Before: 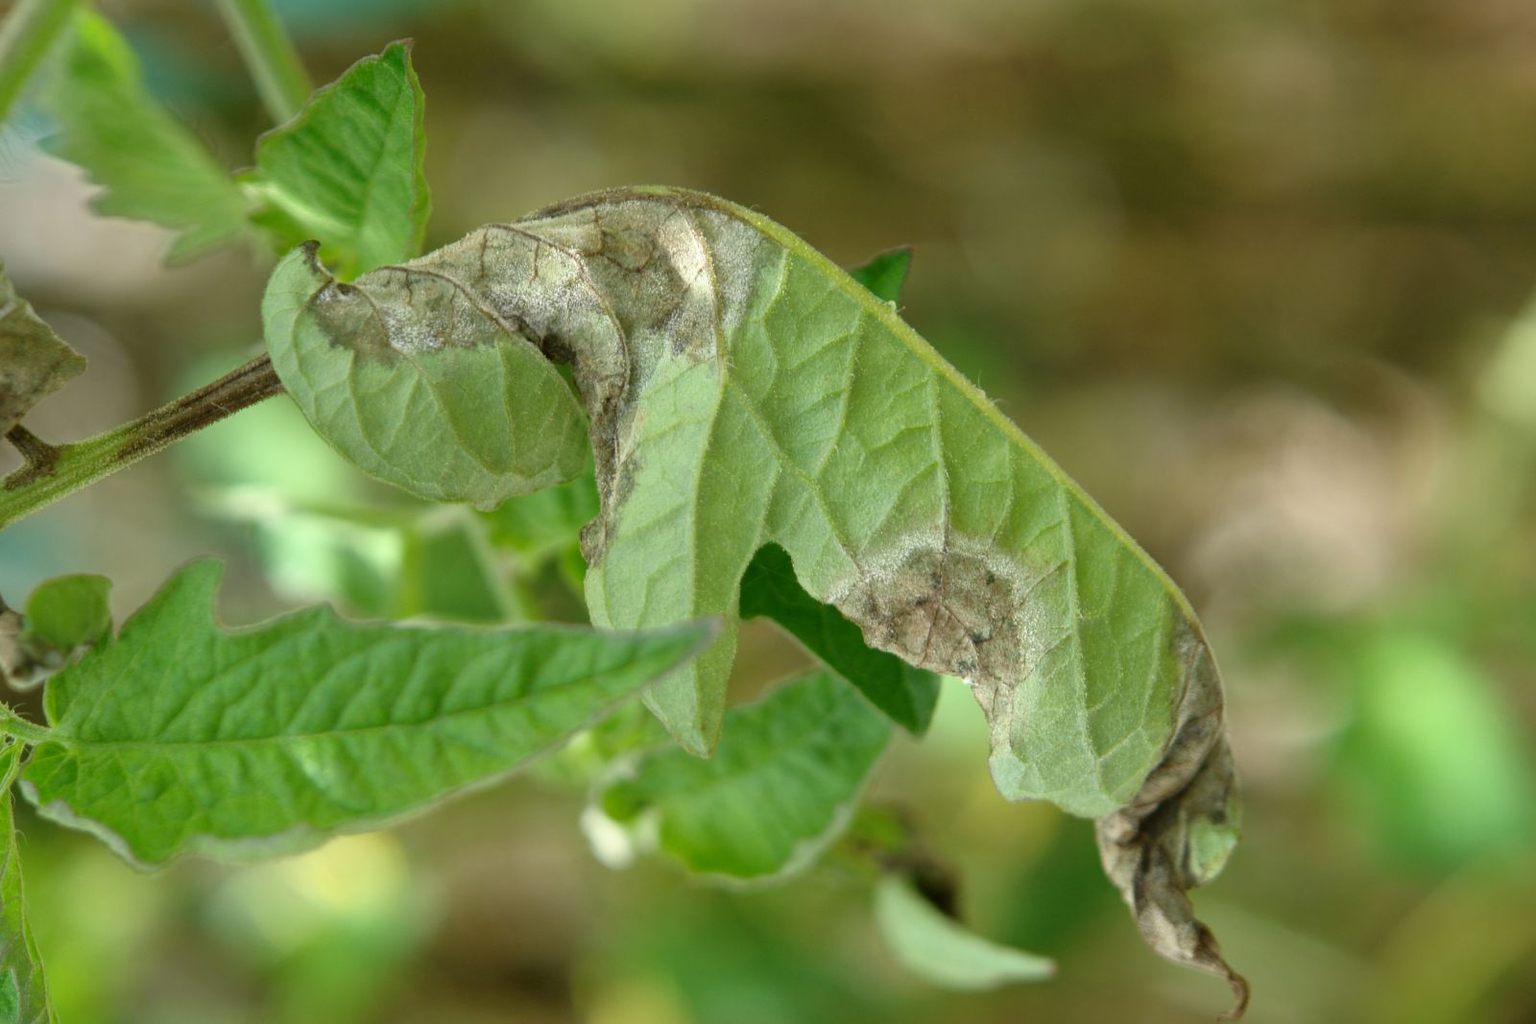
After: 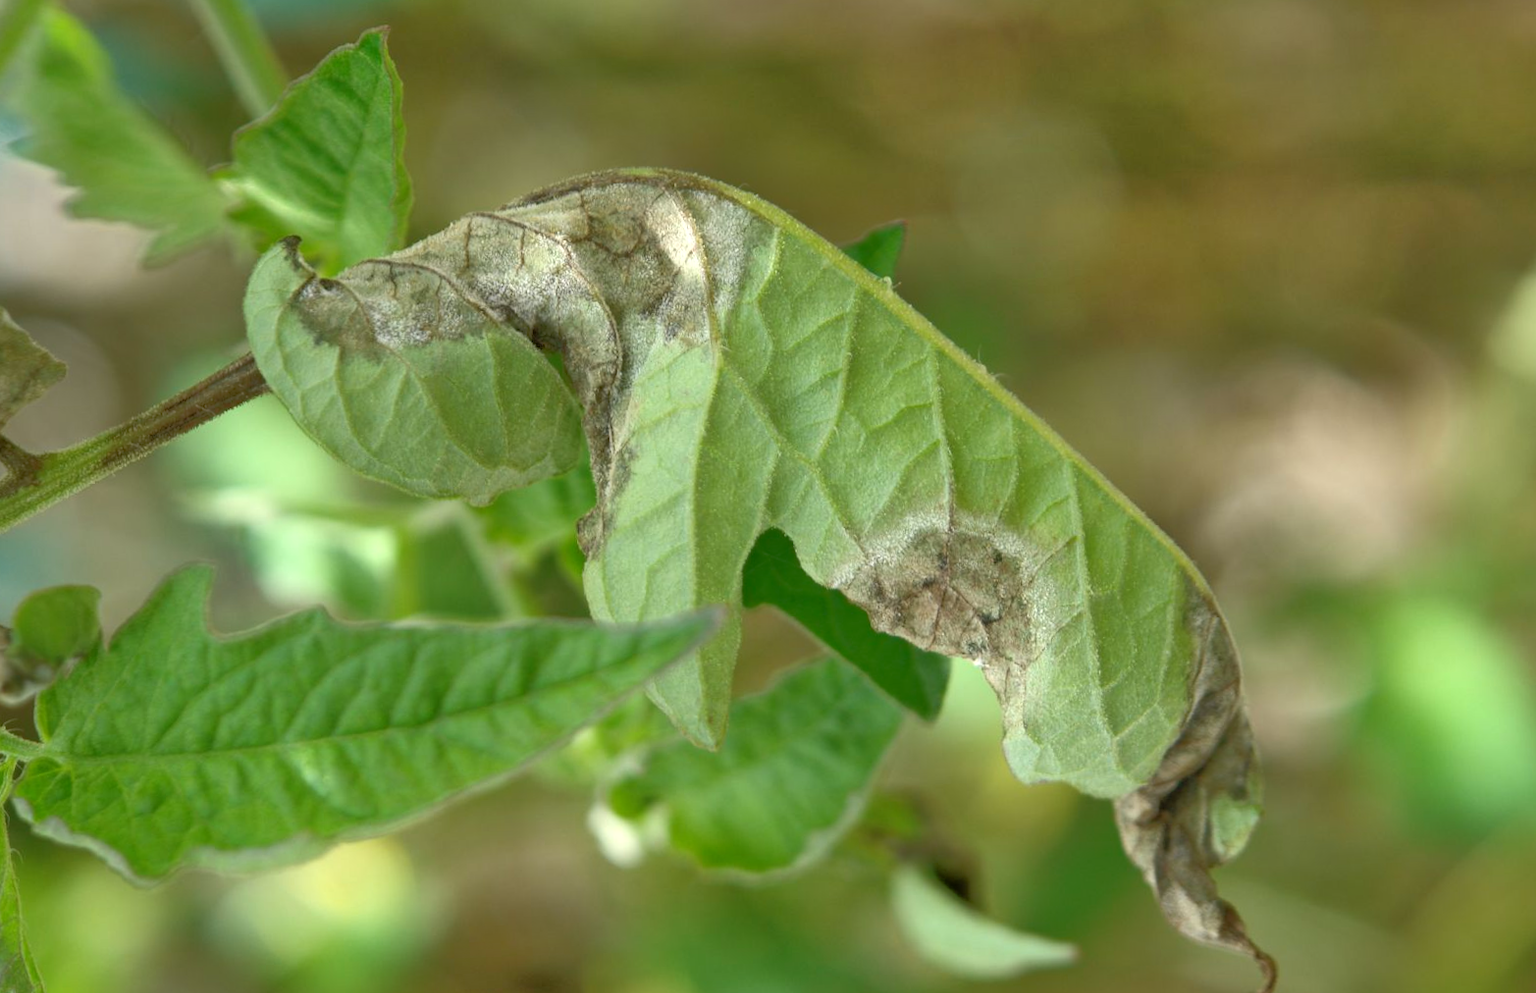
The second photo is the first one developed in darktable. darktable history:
rotate and perspective: rotation -2°, crop left 0.022, crop right 0.978, crop top 0.049, crop bottom 0.951
shadows and highlights: shadows 37.27, highlights -28.18, soften with gaussian
tone equalizer: -8 EV -0.528 EV, -7 EV -0.319 EV, -6 EV -0.083 EV, -5 EV 0.413 EV, -4 EV 0.985 EV, -3 EV 0.791 EV, -2 EV -0.01 EV, -1 EV 0.14 EV, +0 EV -0.012 EV, smoothing 1
